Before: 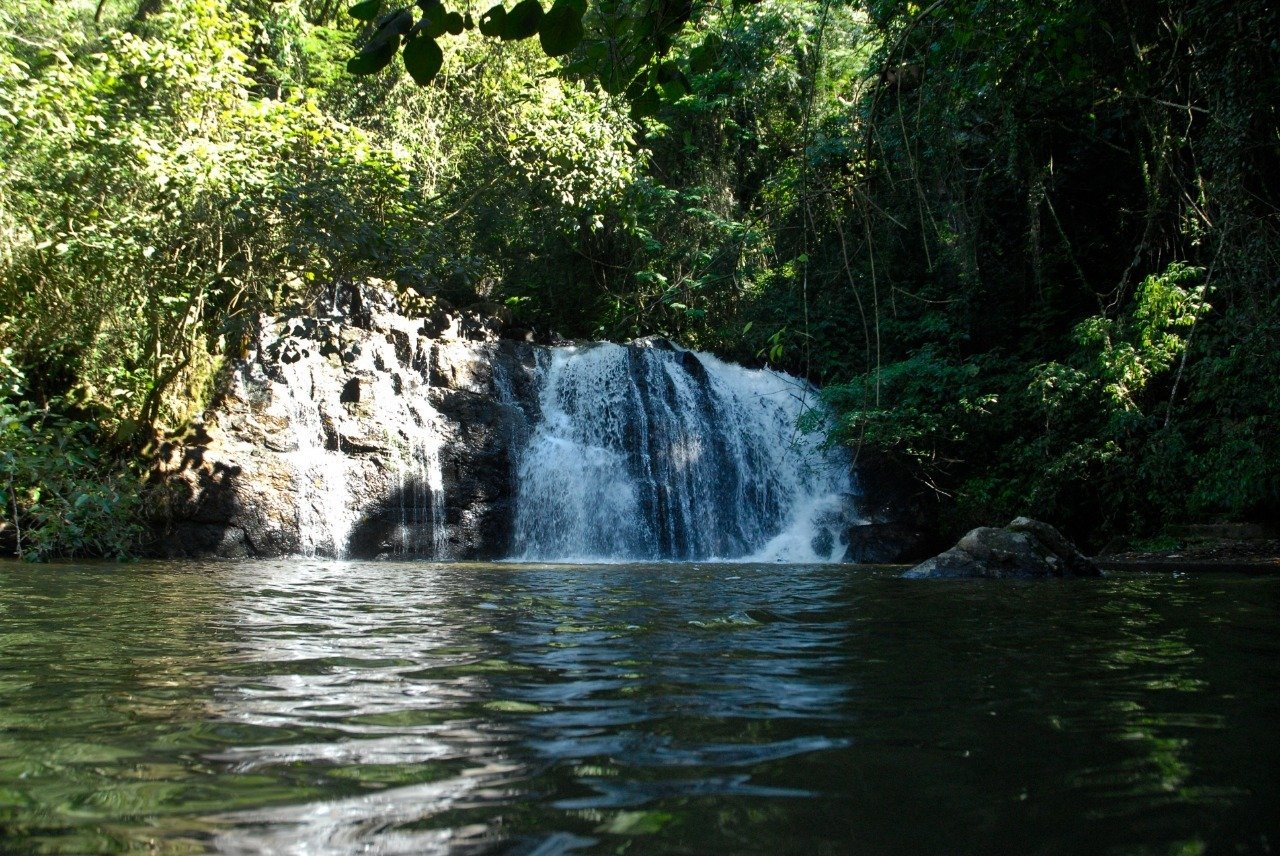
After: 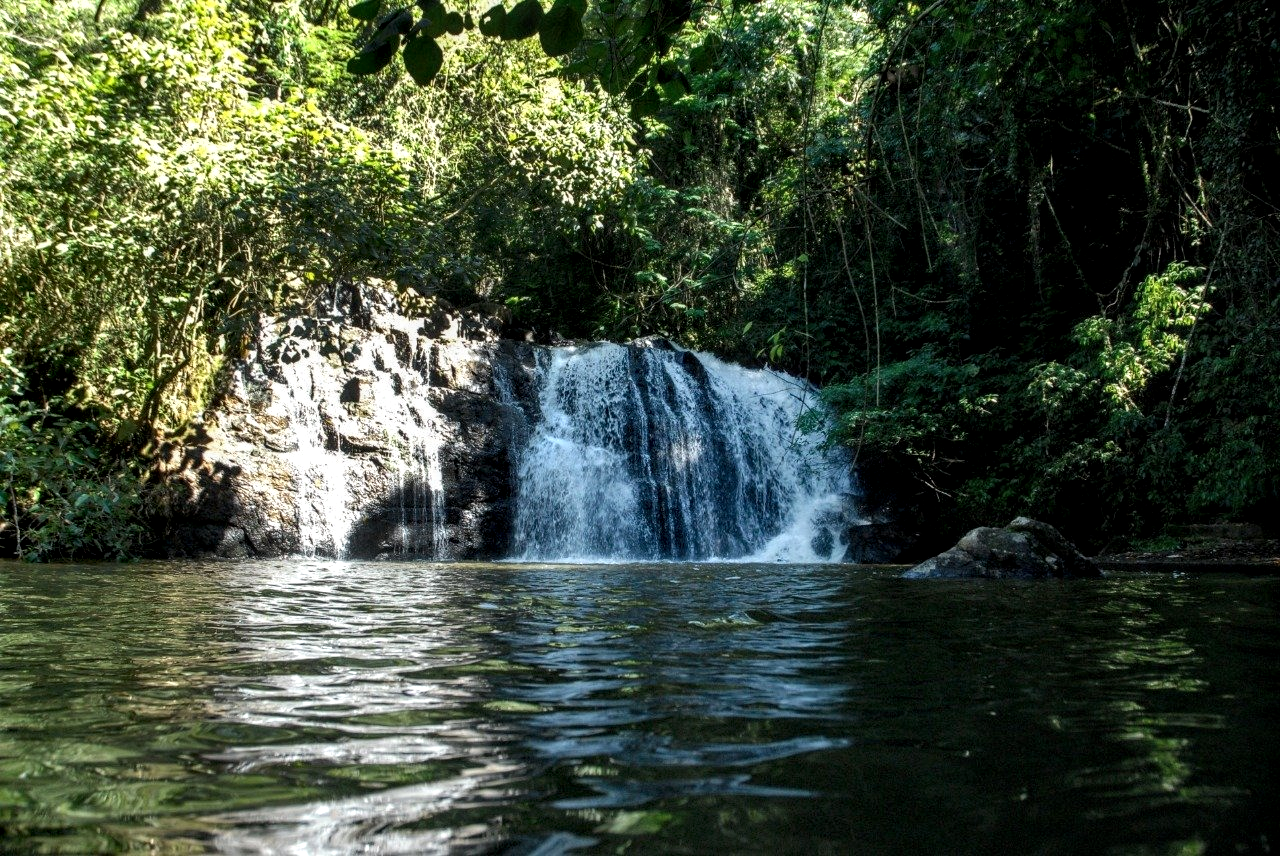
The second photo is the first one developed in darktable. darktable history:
local contrast: highlights 29%, detail 150%
